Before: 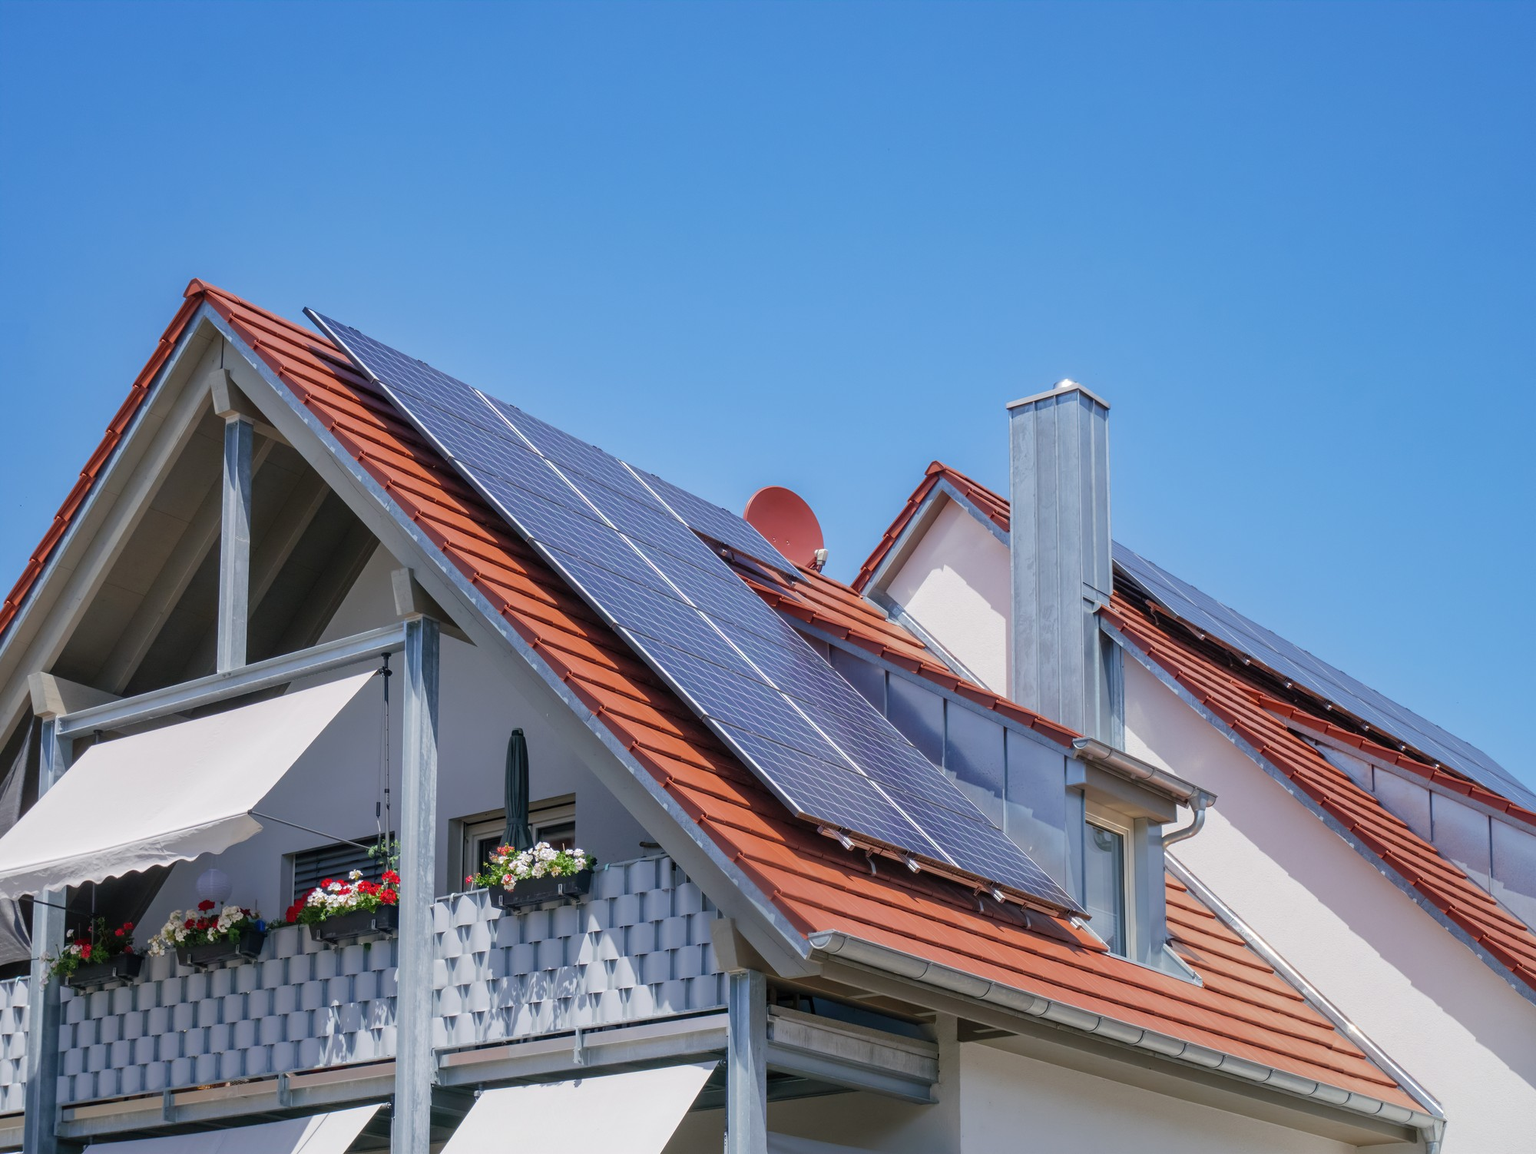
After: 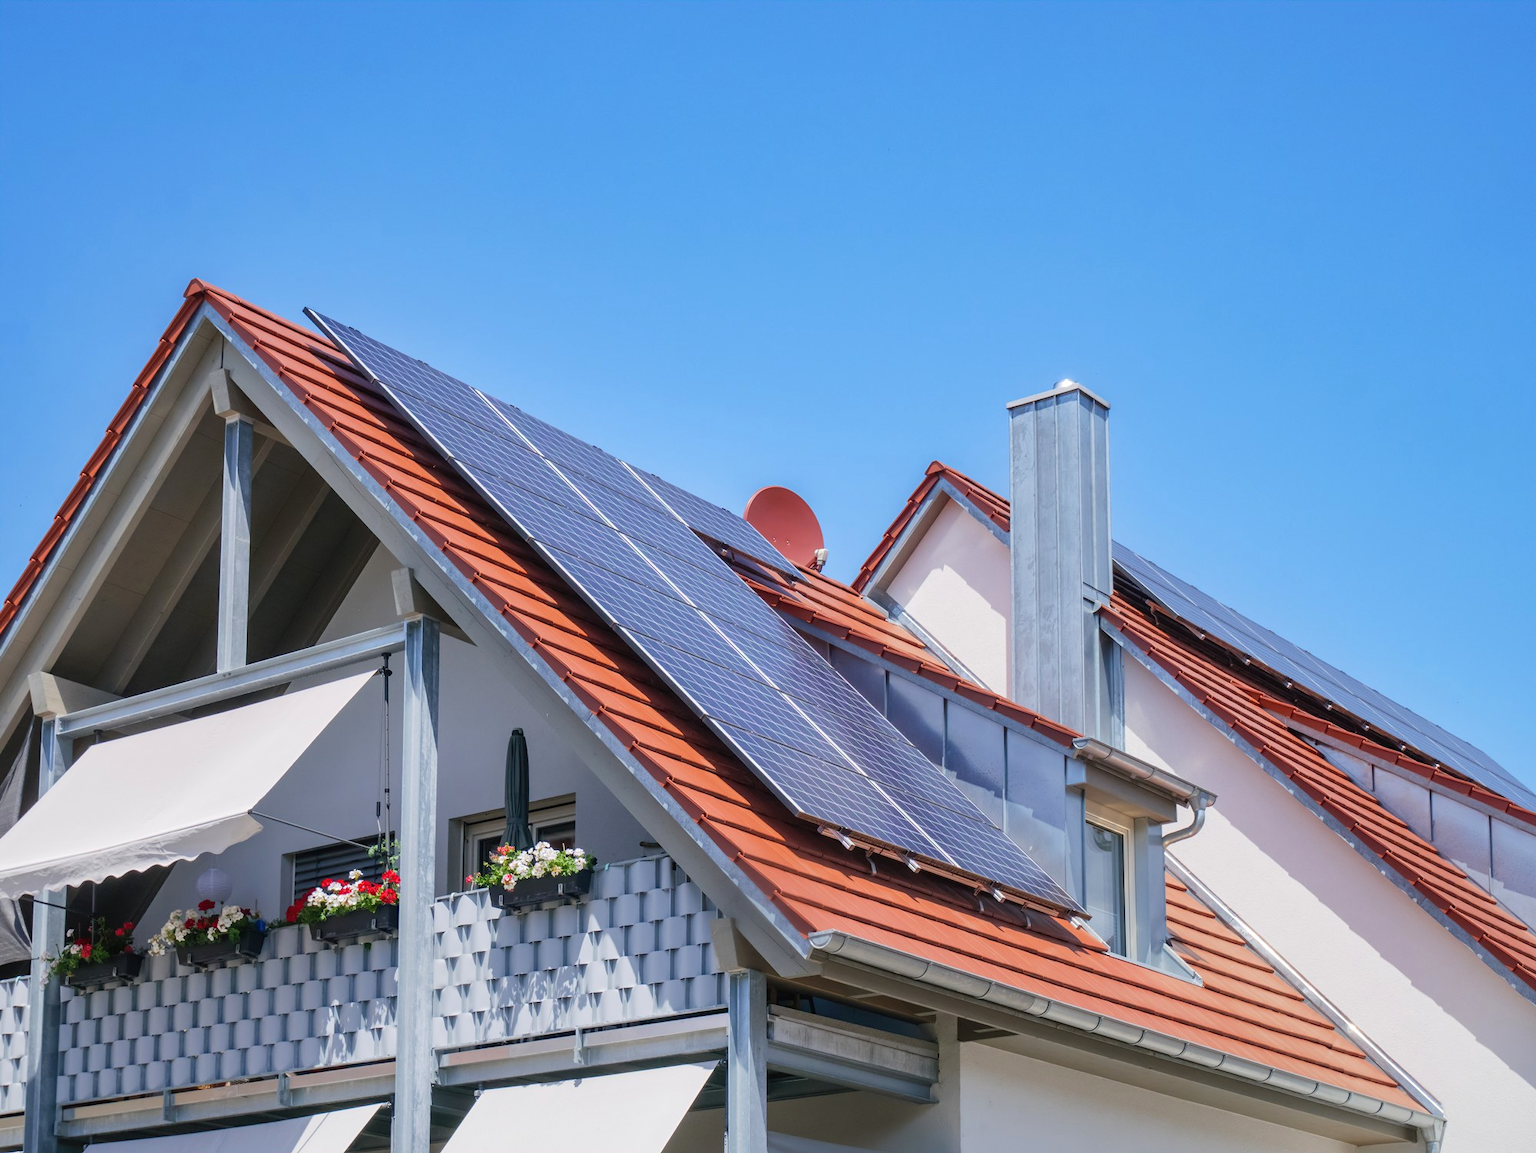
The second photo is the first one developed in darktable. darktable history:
shadows and highlights: shadows 10, white point adjustment 1, highlights -40
tone curve: curves: ch0 [(0.016, 0.023) (0.248, 0.252) (0.732, 0.797) (1, 1)], color space Lab, linked channels, preserve colors none
